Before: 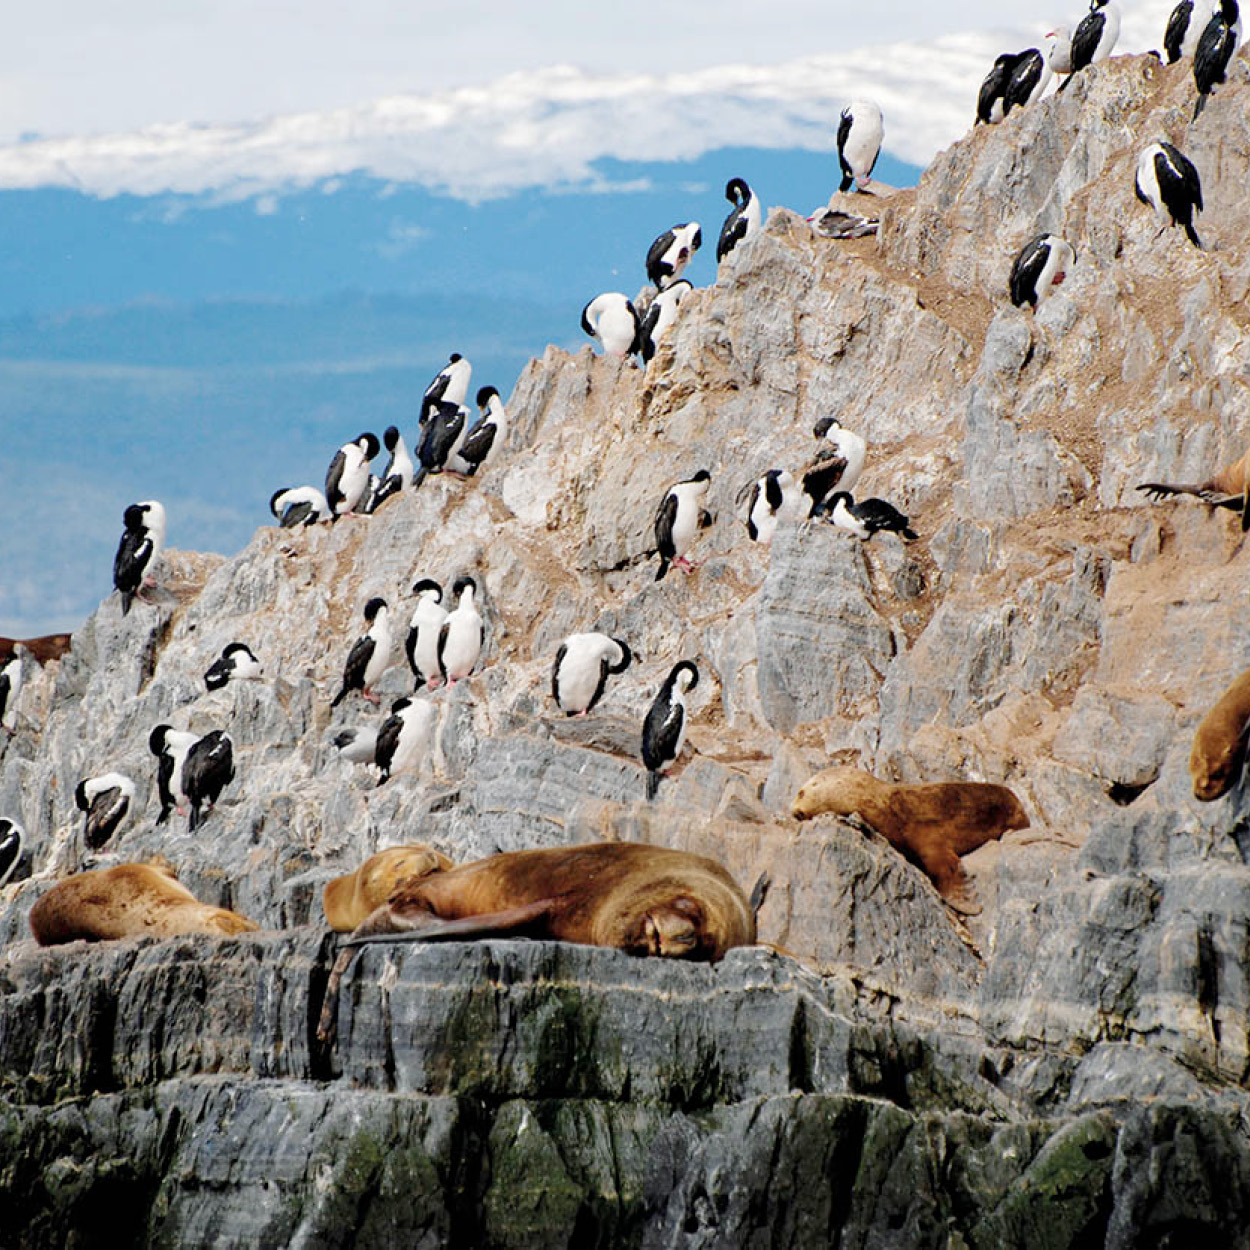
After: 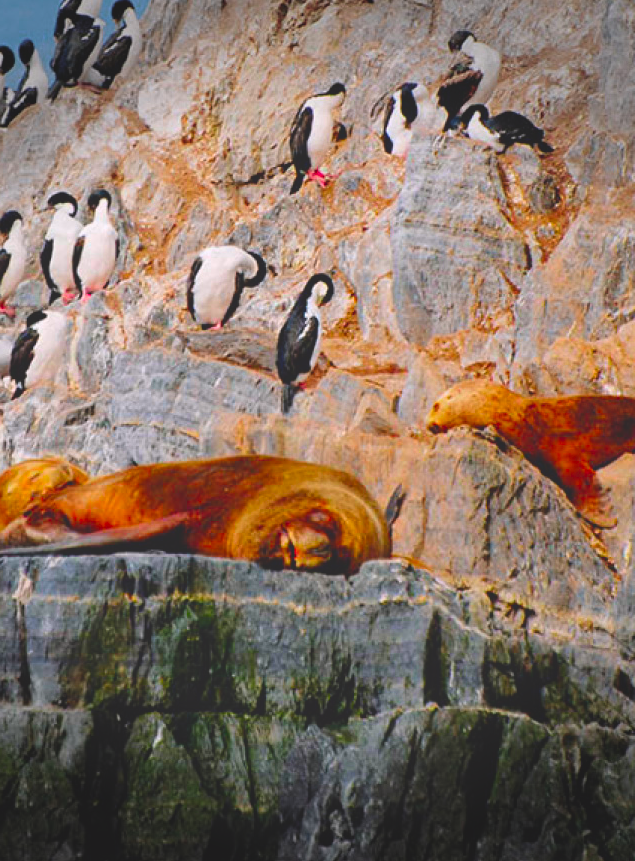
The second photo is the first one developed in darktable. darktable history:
color correction: highlights a* 1.7, highlights b* -1.73, saturation 2.45
crop and rotate: left 29.33%, top 31.09%, right 19.803%
exposure: black level correction -0.026, exposure -0.12 EV, compensate highlight preservation false
vignetting: fall-off start 90.55%, fall-off radius 38.08%, width/height ratio 1.212, shape 1.29
